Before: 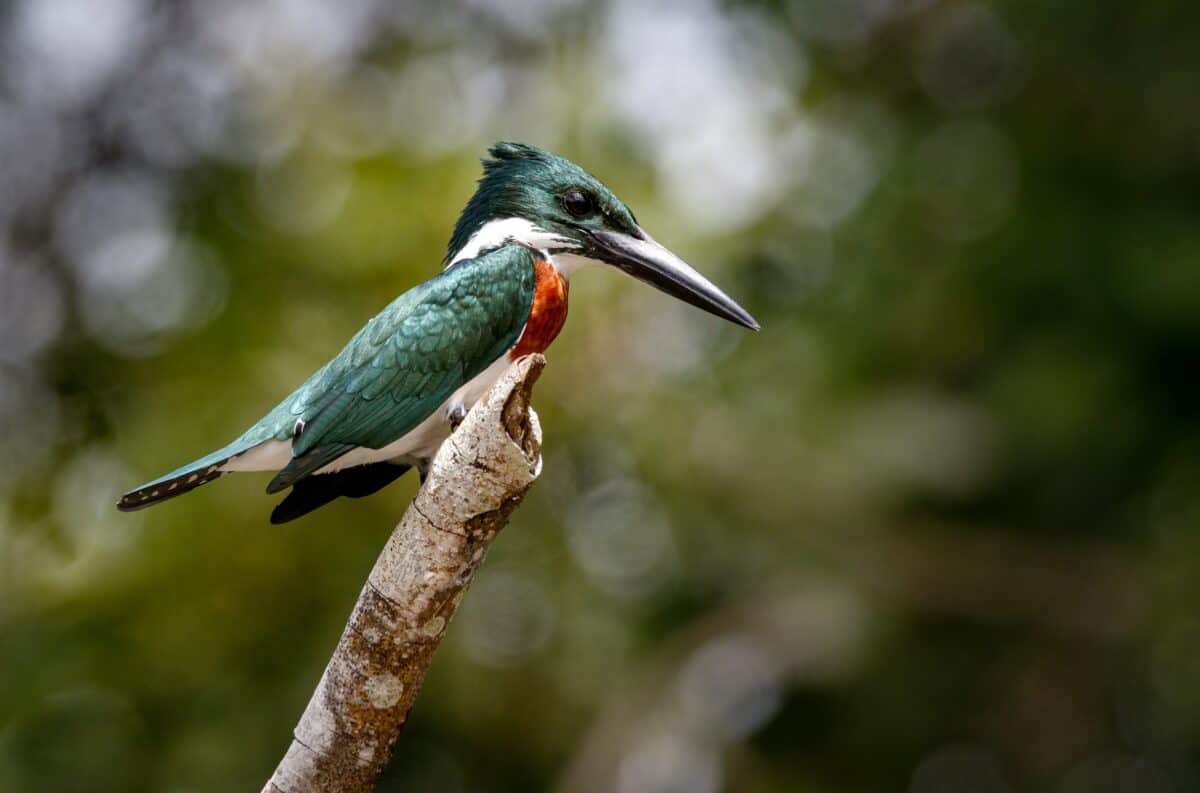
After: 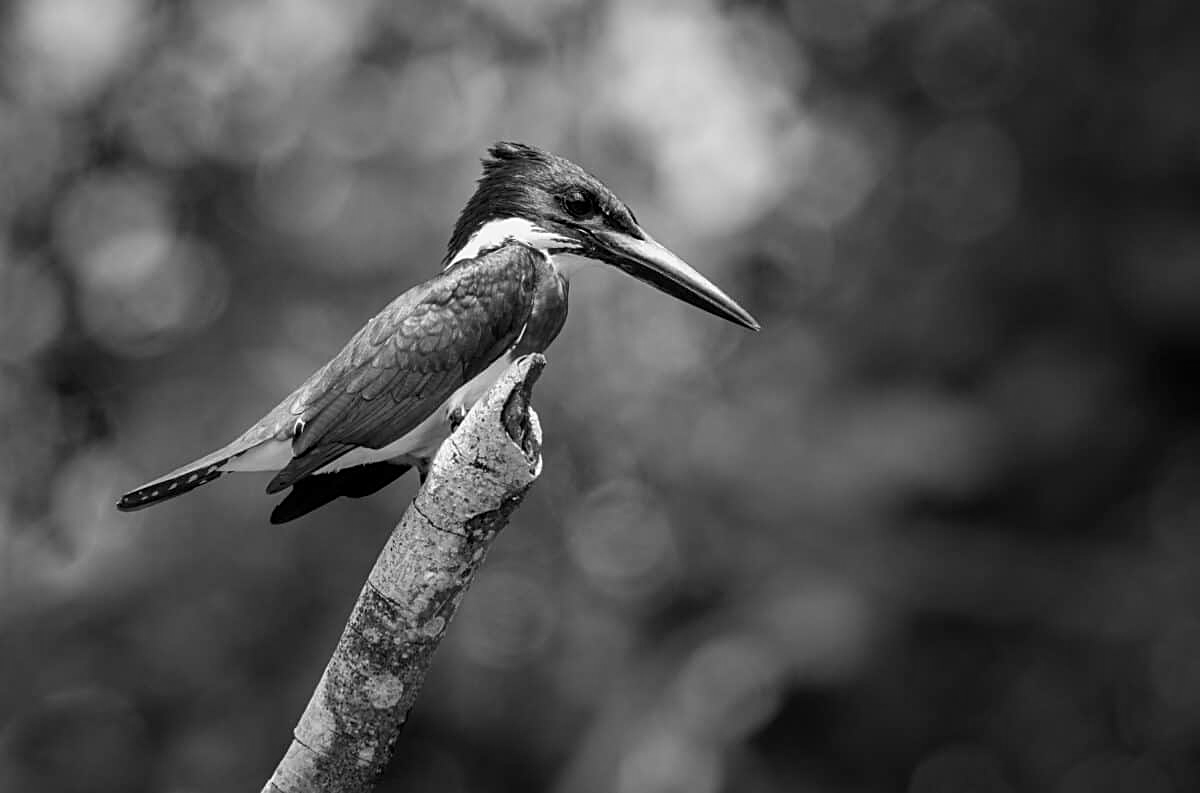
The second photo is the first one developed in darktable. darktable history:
exposure: exposure -0.116 EV, compensate exposure bias true, compensate highlight preservation false
sharpen: on, module defaults
monochrome: size 1
